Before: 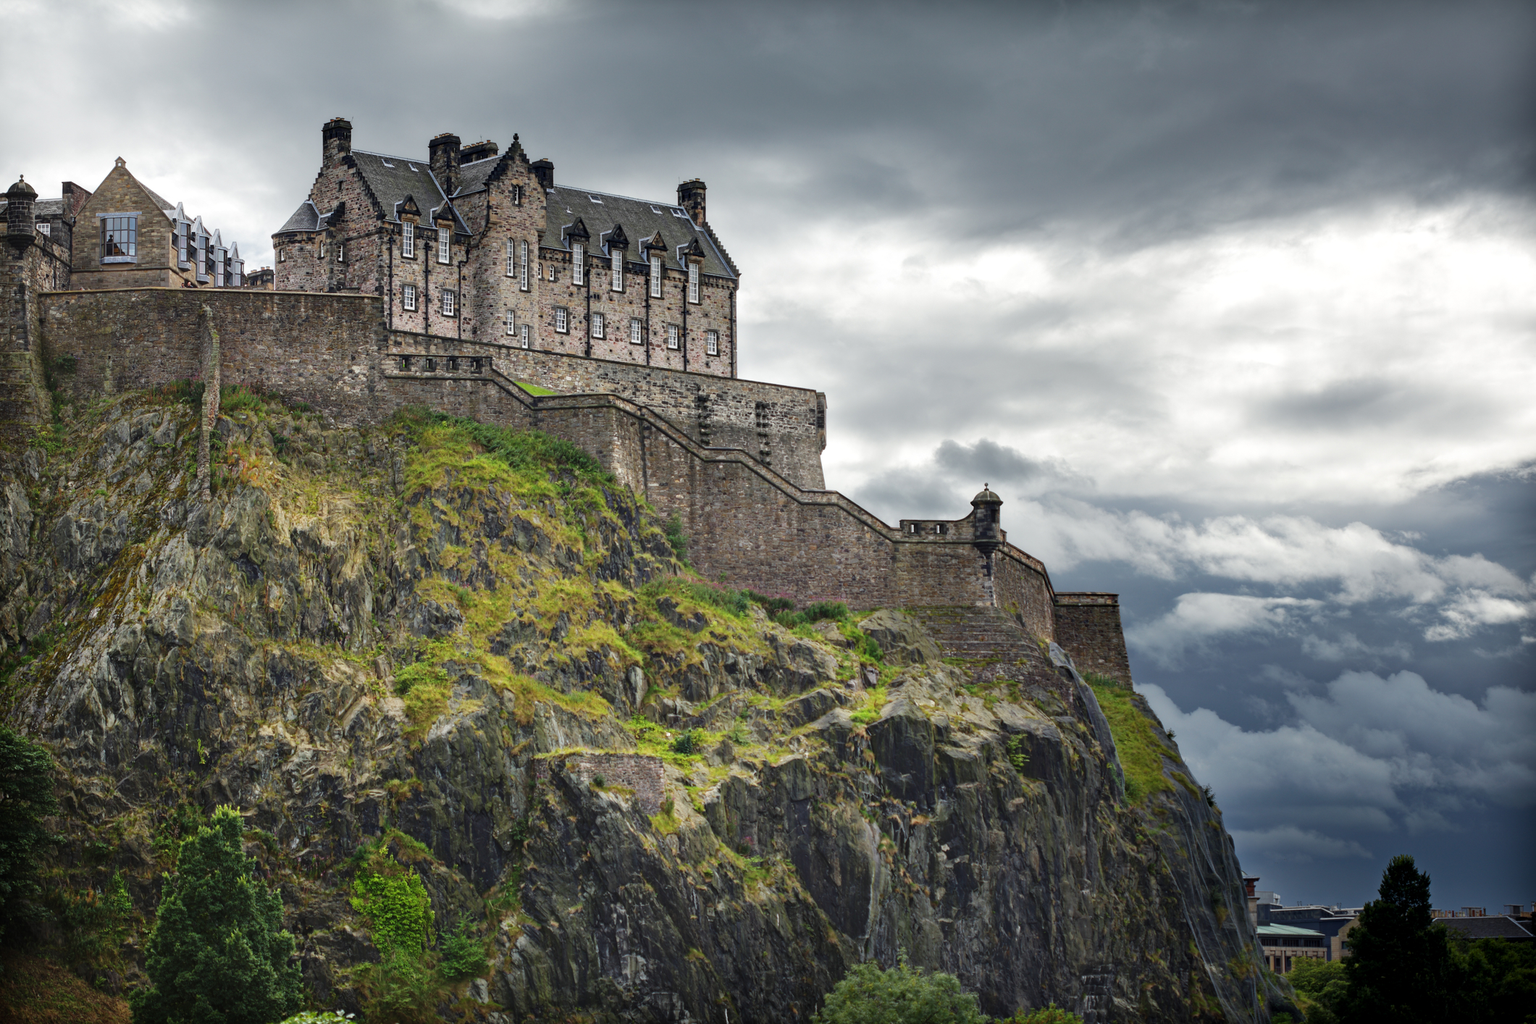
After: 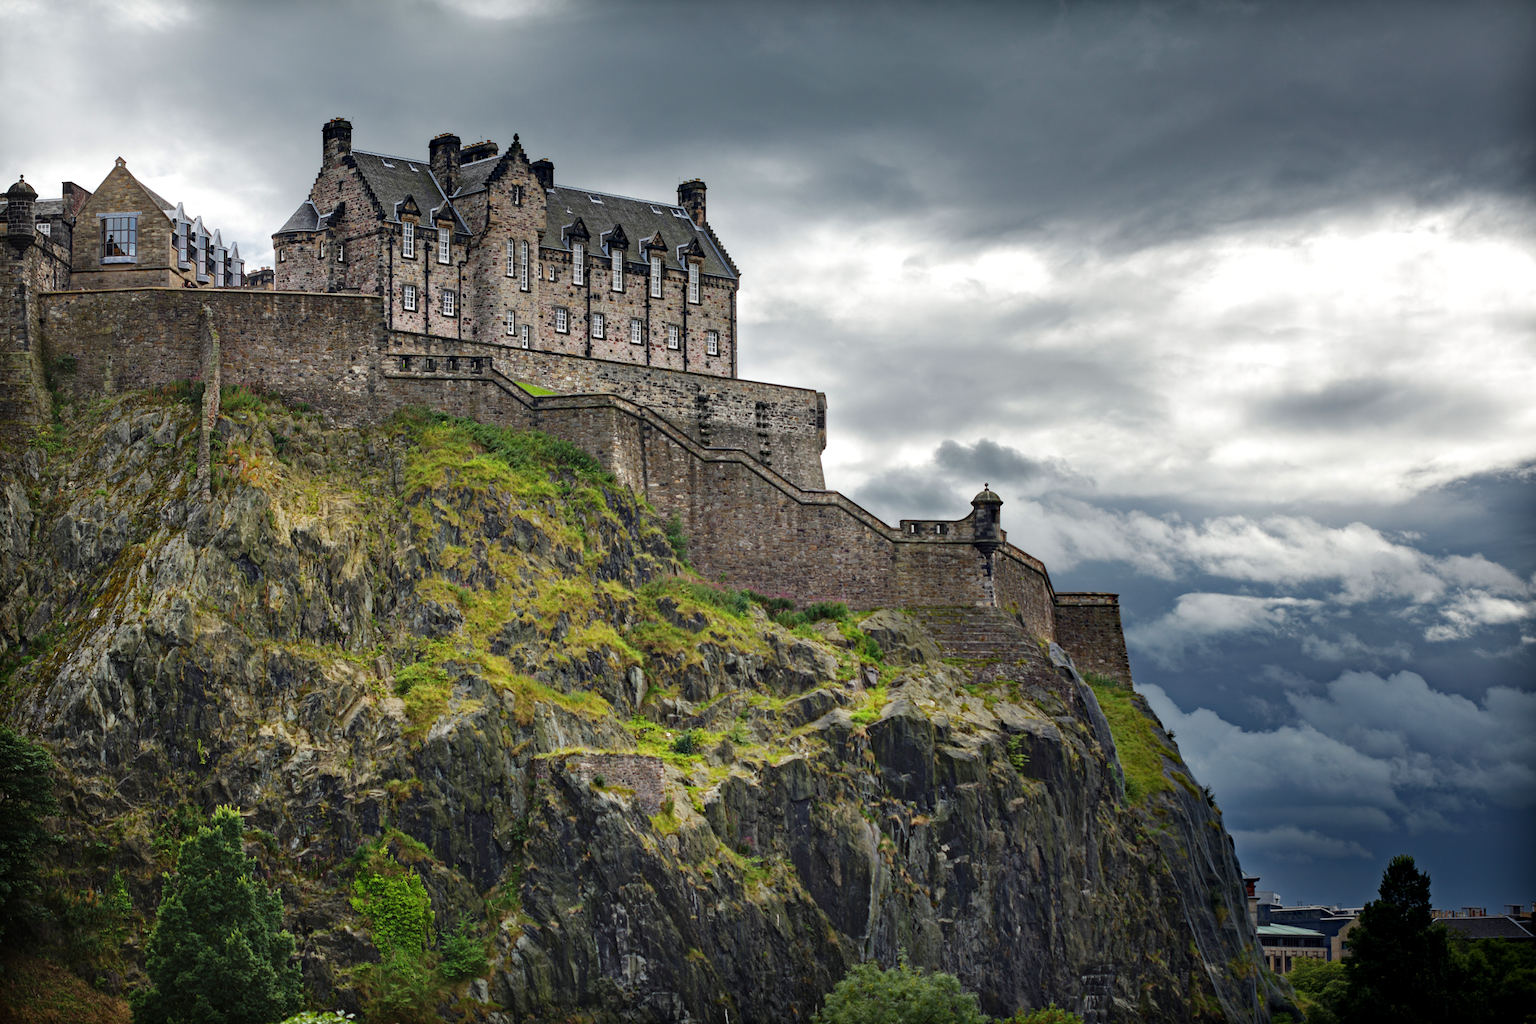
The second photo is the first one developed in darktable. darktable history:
haze removal: strength 0.296, distance 0.246, compatibility mode true, adaptive false
